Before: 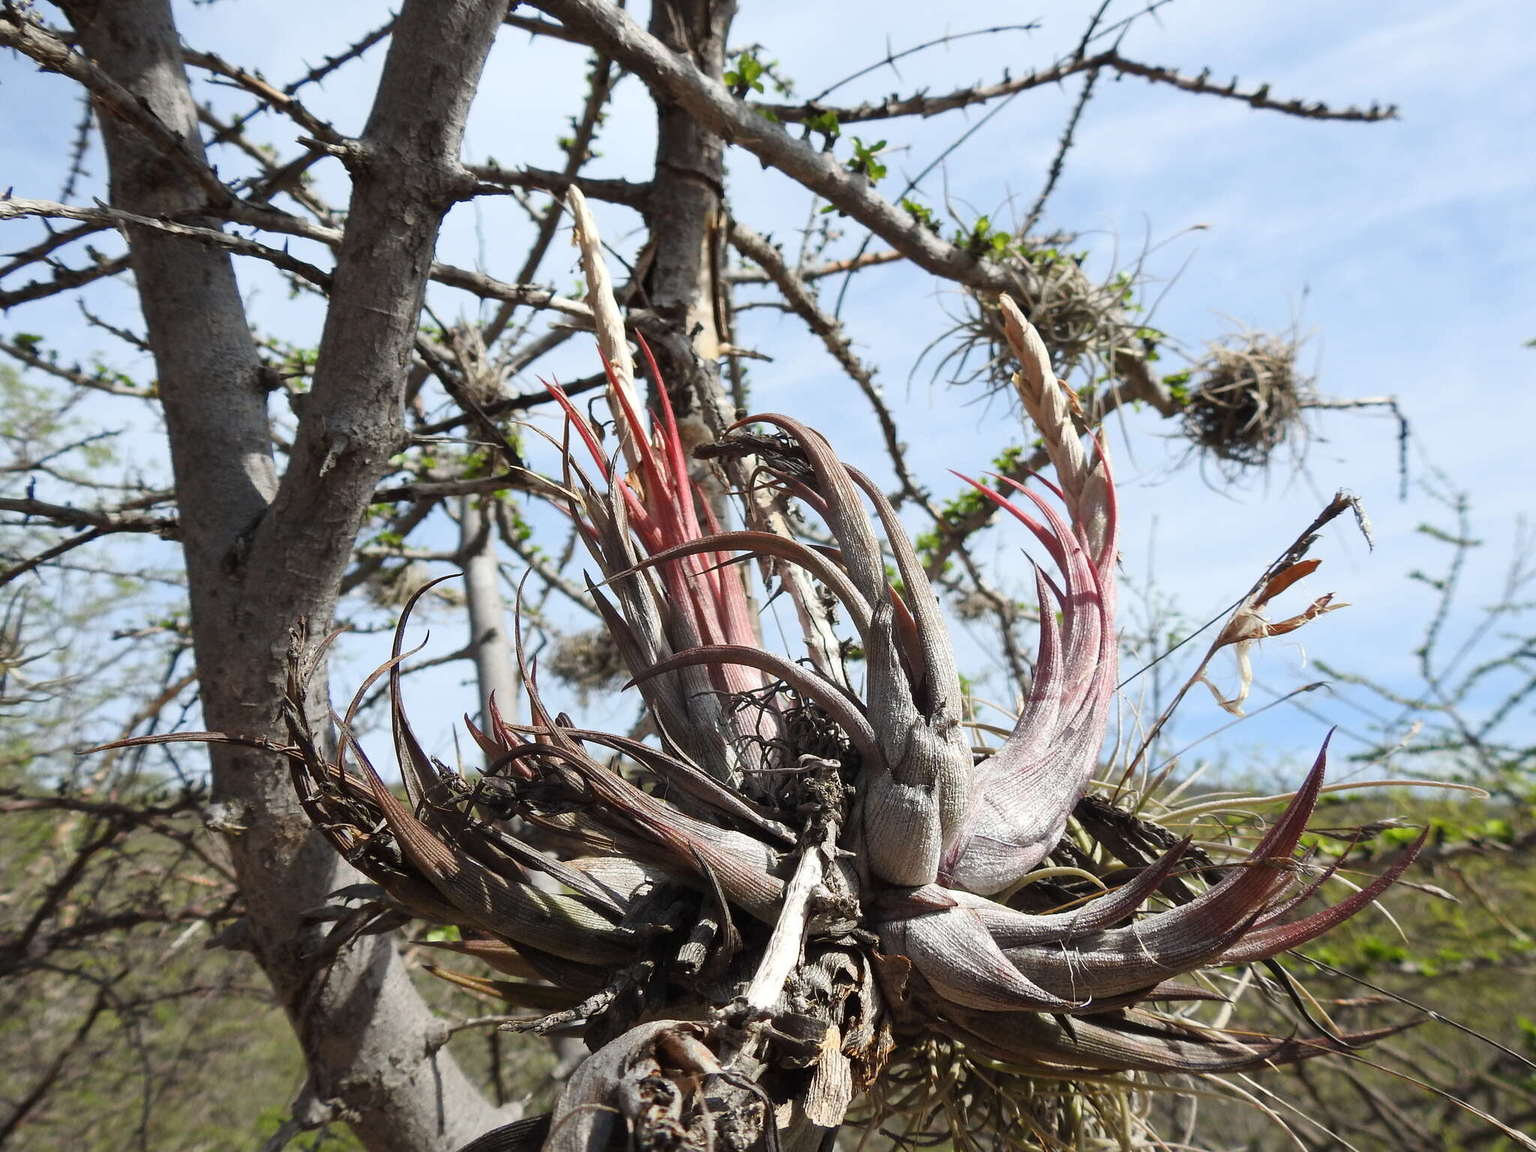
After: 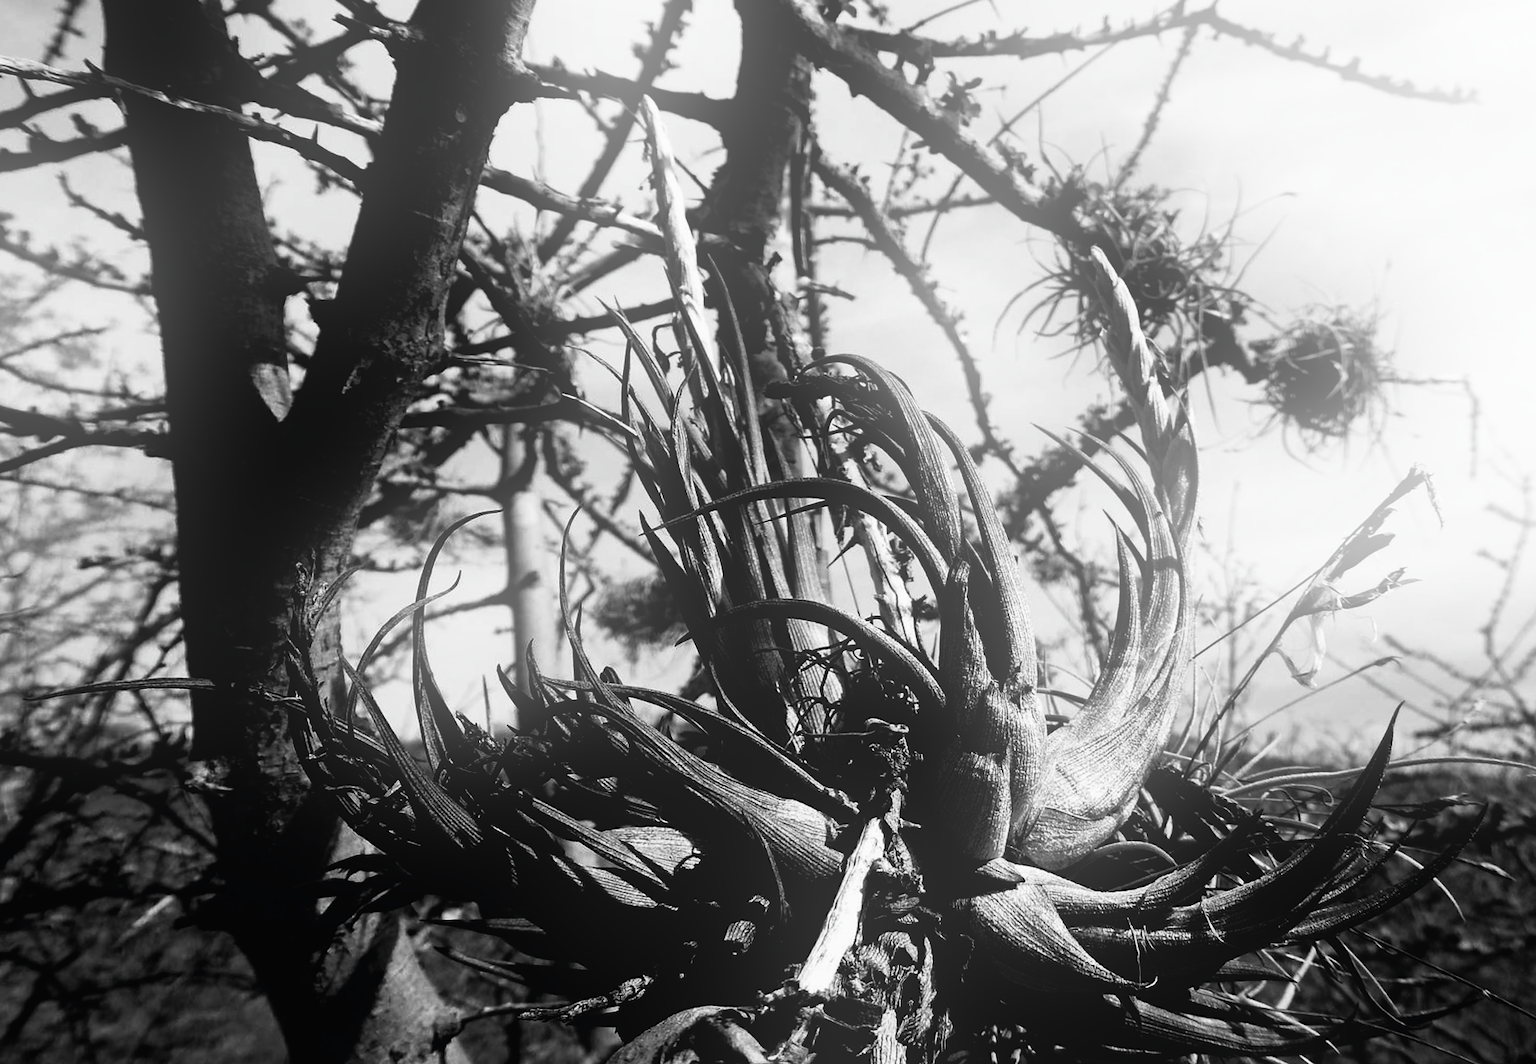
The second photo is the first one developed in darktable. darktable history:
bloom: on, module defaults
tone curve: curves: ch0 [(0, 0.013) (0.054, 0.018) (0.205, 0.191) (0.289, 0.292) (0.39, 0.424) (0.493, 0.551) (0.647, 0.752) (0.796, 0.887) (1, 0.998)]; ch1 [(0, 0) (0.371, 0.339) (0.477, 0.452) (0.494, 0.495) (0.501, 0.501) (0.51, 0.516) (0.54, 0.557) (0.572, 0.605) (0.625, 0.687) (0.774, 0.841) (1, 1)]; ch2 [(0, 0) (0.32, 0.281) (0.403, 0.399) (0.441, 0.428) (0.47, 0.469) (0.498, 0.496) (0.524, 0.543) (0.551, 0.579) (0.633, 0.665) (0.7, 0.711) (1, 1)], color space Lab, independent channels, preserve colors none
rotate and perspective: rotation -0.013°, lens shift (vertical) -0.027, lens shift (horizontal) 0.178, crop left 0.016, crop right 0.989, crop top 0.082, crop bottom 0.918
contrast brightness saturation: contrast -0.03, brightness -0.59, saturation -1
crop and rotate: angle -2.38°
